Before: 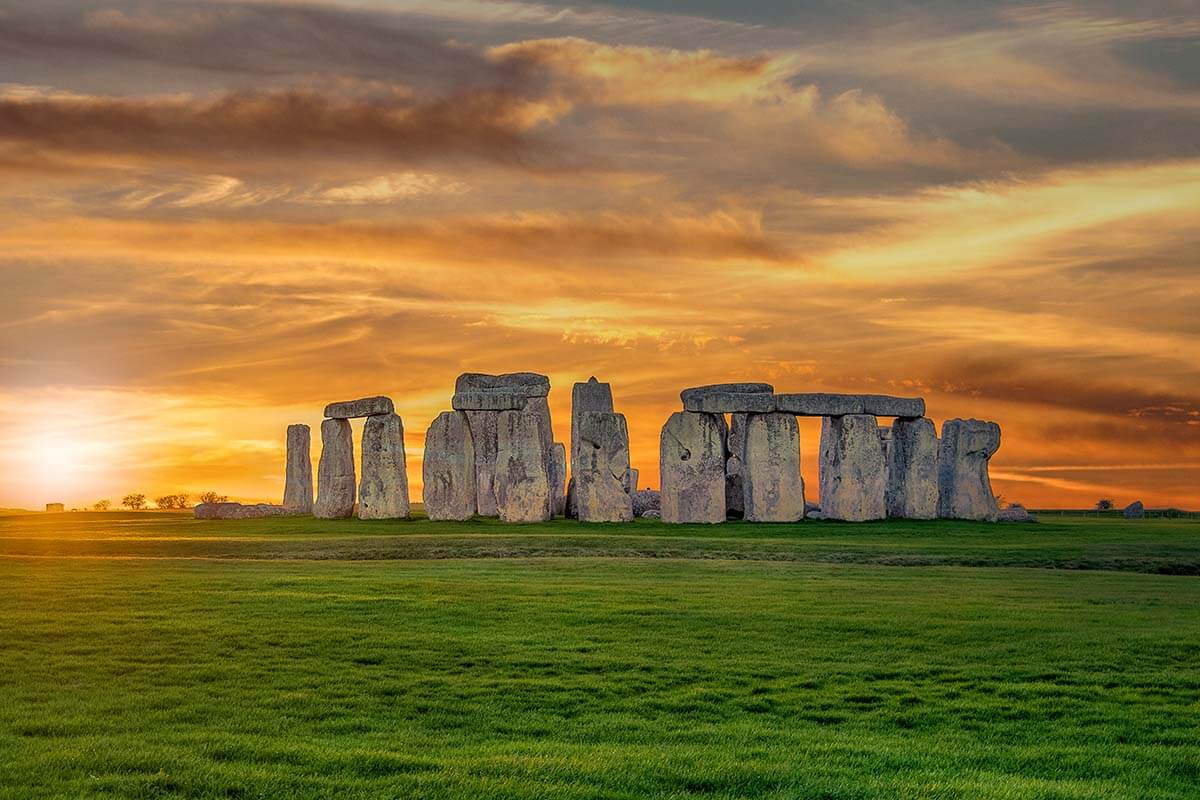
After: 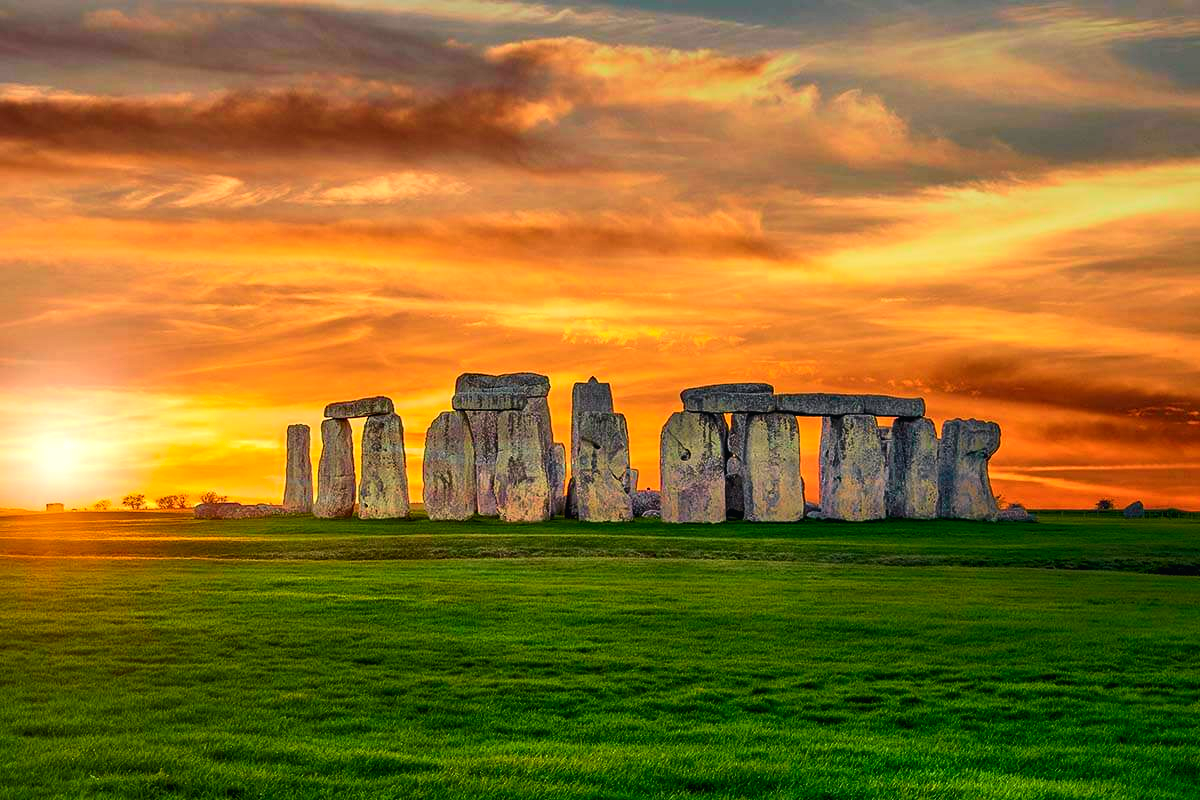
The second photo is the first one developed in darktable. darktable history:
tone curve: curves: ch0 [(0, 0.012) (0.052, 0.04) (0.107, 0.086) (0.269, 0.266) (0.471, 0.503) (0.731, 0.771) (0.921, 0.909) (0.999, 0.951)]; ch1 [(0, 0) (0.339, 0.298) (0.402, 0.363) (0.444, 0.415) (0.485, 0.469) (0.494, 0.493) (0.504, 0.501) (0.525, 0.534) (0.555, 0.593) (0.594, 0.648) (1, 1)]; ch2 [(0, 0) (0.48, 0.48) (0.504, 0.5) (0.535, 0.557) (0.581, 0.623) (0.649, 0.683) (0.824, 0.815) (1, 1)], color space Lab, independent channels, preserve colors none
color balance rgb: linear chroma grading › global chroma 14.805%, perceptual saturation grading › global saturation -1.159%, perceptual brilliance grading › highlights 13.99%, perceptual brilliance grading › shadows -18.367%, global vibrance 20%
tone equalizer: -8 EV -1.83 EV, -7 EV -1.12 EV, -6 EV -1.66 EV
